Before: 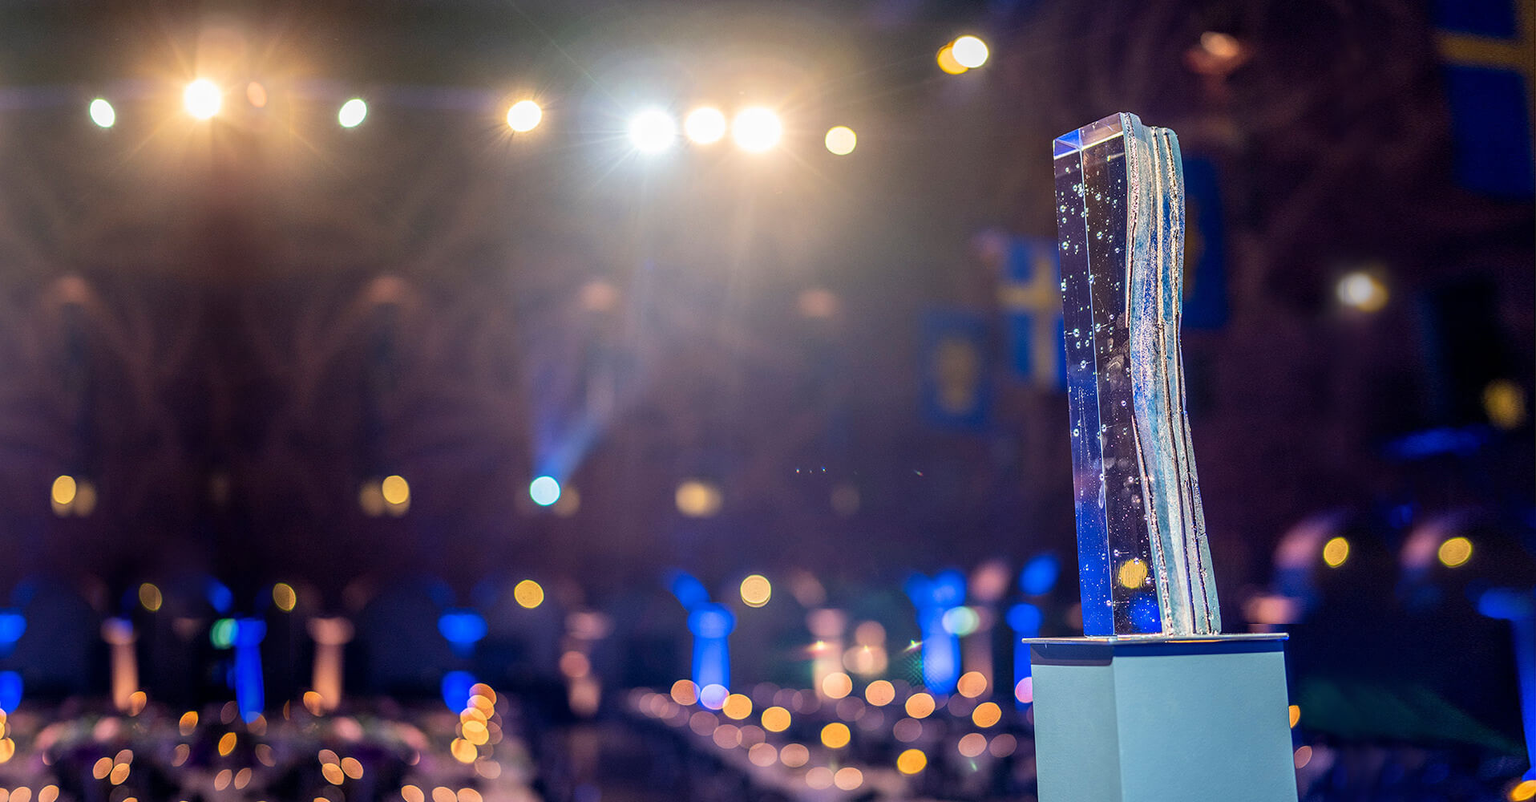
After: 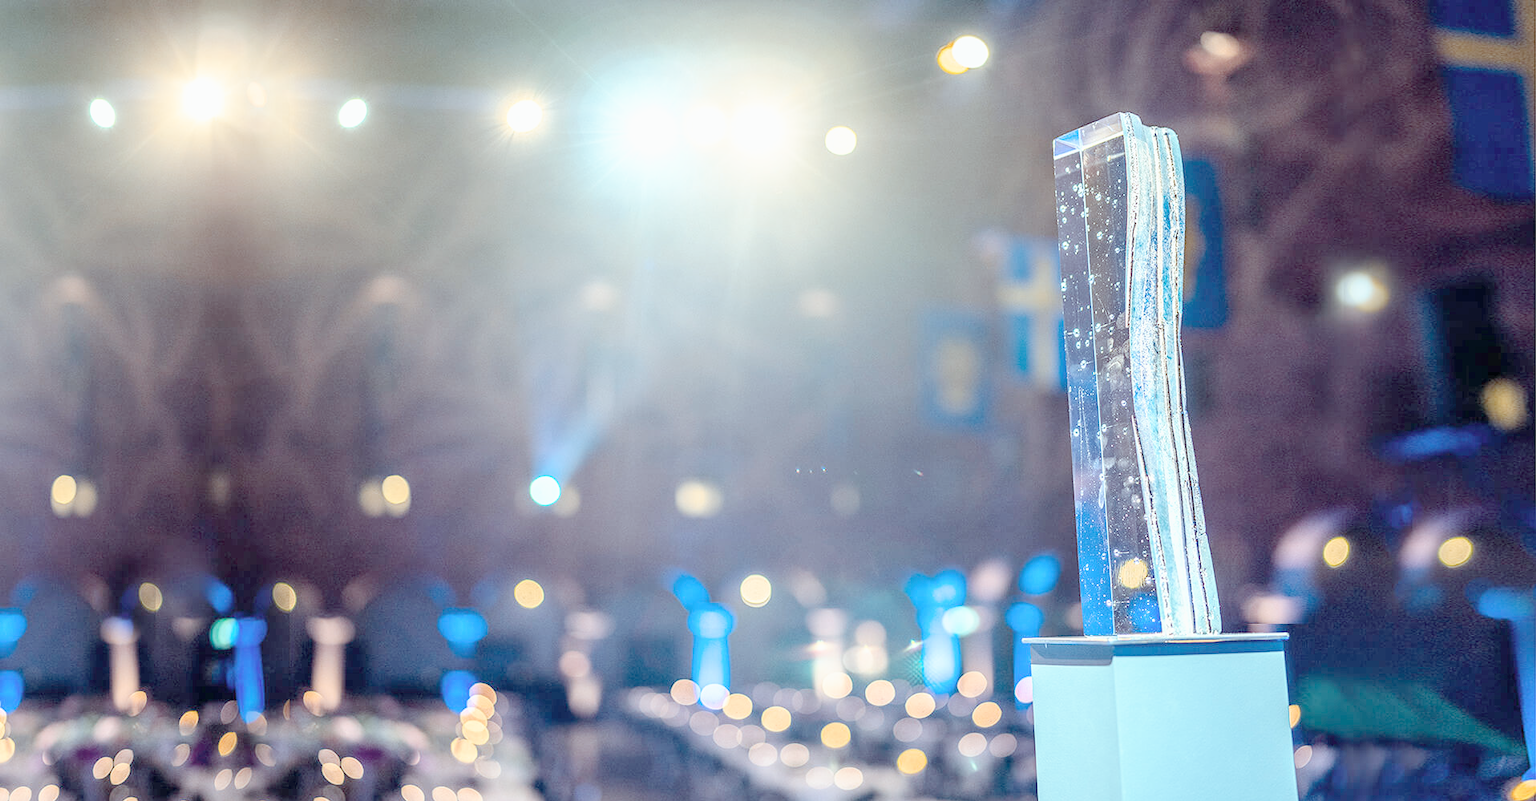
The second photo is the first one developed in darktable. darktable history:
tone curve: curves: ch0 [(0, 0) (0.003, 0.002) (0.011, 0.009) (0.025, 0.021) (0.044, 0.037) (0.069, 0.058) (0.1, 0.083) (0.136, 0.122) (0.177, 0.165) (0.224, 0.216) (0.277, 0.277) (0.335, 0.344) (0.399, 0.418) (0.468, 0.499) (0.543, 0.586) (0.623, 0.679) (0.709, 0.779) (0.801, 0.877) (0.898, 0.977) (1, 1)], preserve colors none
color look up table: target L [88.35, 79.37, 67.91, 63.47, 52.11, 37.34, 198.03, 92.36, 90.31, 77.66, 74.2, 80.15, 68.15, 67.08, 66.85, 59.32, 52.97, 55.94, 52, 41.59, 33.15, 85.83, 80.71, 80.59, 74.83, 68, 58.13, 55.32, 55.86, 56.21, 49.24, 39.44, 29.35, 25.72, 27.12, 20.85, 17.67, 13.76, 11.77, 81.36, 81.87, 80.84, 80.93, 81.09, 81.18, 71.65, 65.63, 54.63, 49.88], target a [-7.047, -6.943, -18.18, -44, -37.95, -10.91, 0, -0.001, -8.111, 7.802, 6.766, -3.417, 28.46, 19.76, 9.687, 31.12, 39.48, 34.34, 36, 36.8, 11.69, -7.662, -3.63, -7.204, -6.254, -5.774, -0.327, 30.35, 16.47, -9.484, -2.86, 6.977, -1.276, 12.43, 11.61, -1.176, -0.378, -0.099, -0.291, -8.849, -12.72, -9.136, -8.737, -10.93, -9.939, -31.94, -28.09, -21.21, -9.687], target b [-2.798, -2.958, 40.1, 15.6, 20.29, 16.16, 0.001, 0.005, -2.993, 57.5, 55.01, -2.358, 50.18, 52.57, 10.07, 48.09, 28.44, 4.099, 20.62, 28.41, 14.04, -3.679, -3.012, -2.915, -2.811, -2.004, -18.53, -4.275, -18.82, -38.19, -0.463, -35.93, -0.878, -10.01, -35.64, 0.186, -0.941, 0.003, 1.078, -4.645, -7.38, -5.239, -5.141, -6.009, -8.132, -8.574, -27.24, -25.75, -19.97], num patches 49
